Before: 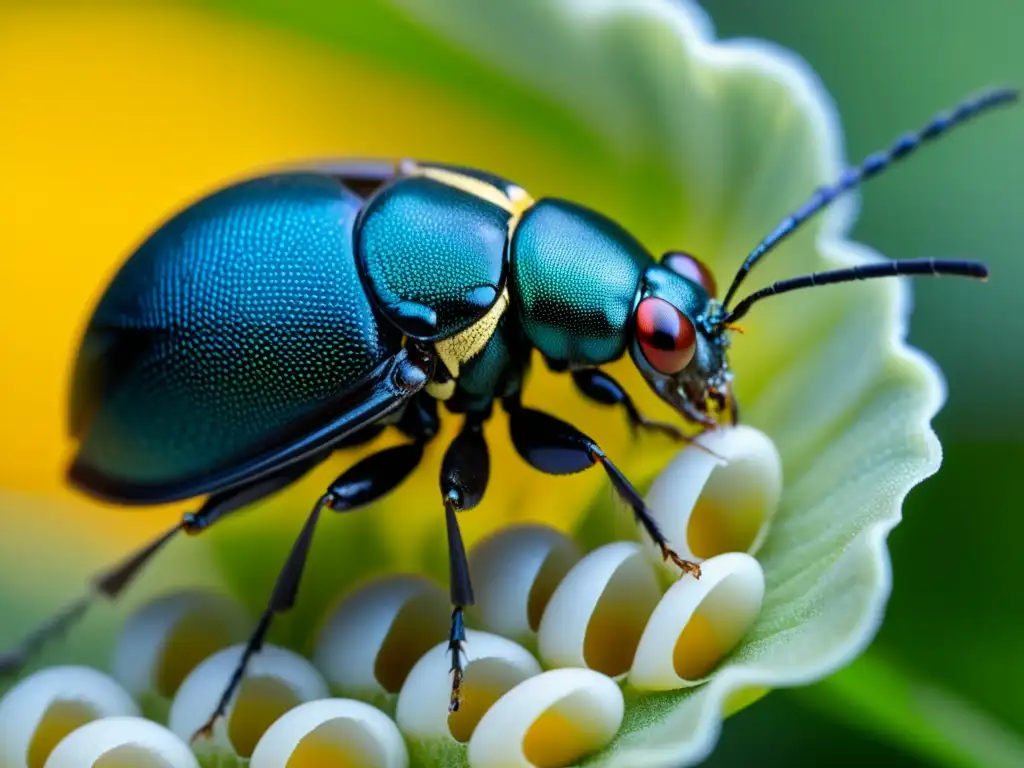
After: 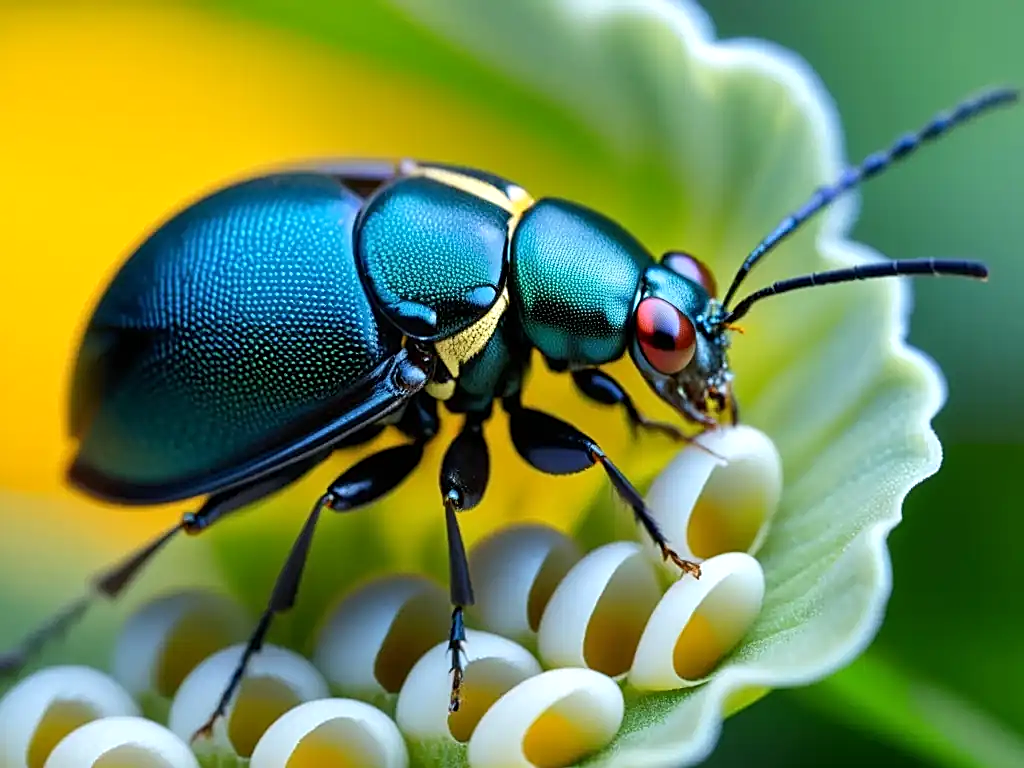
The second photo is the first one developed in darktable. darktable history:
sharpen: on, module defaults
exposure: exposure 0.219 EV, compensate highlight preservation false
